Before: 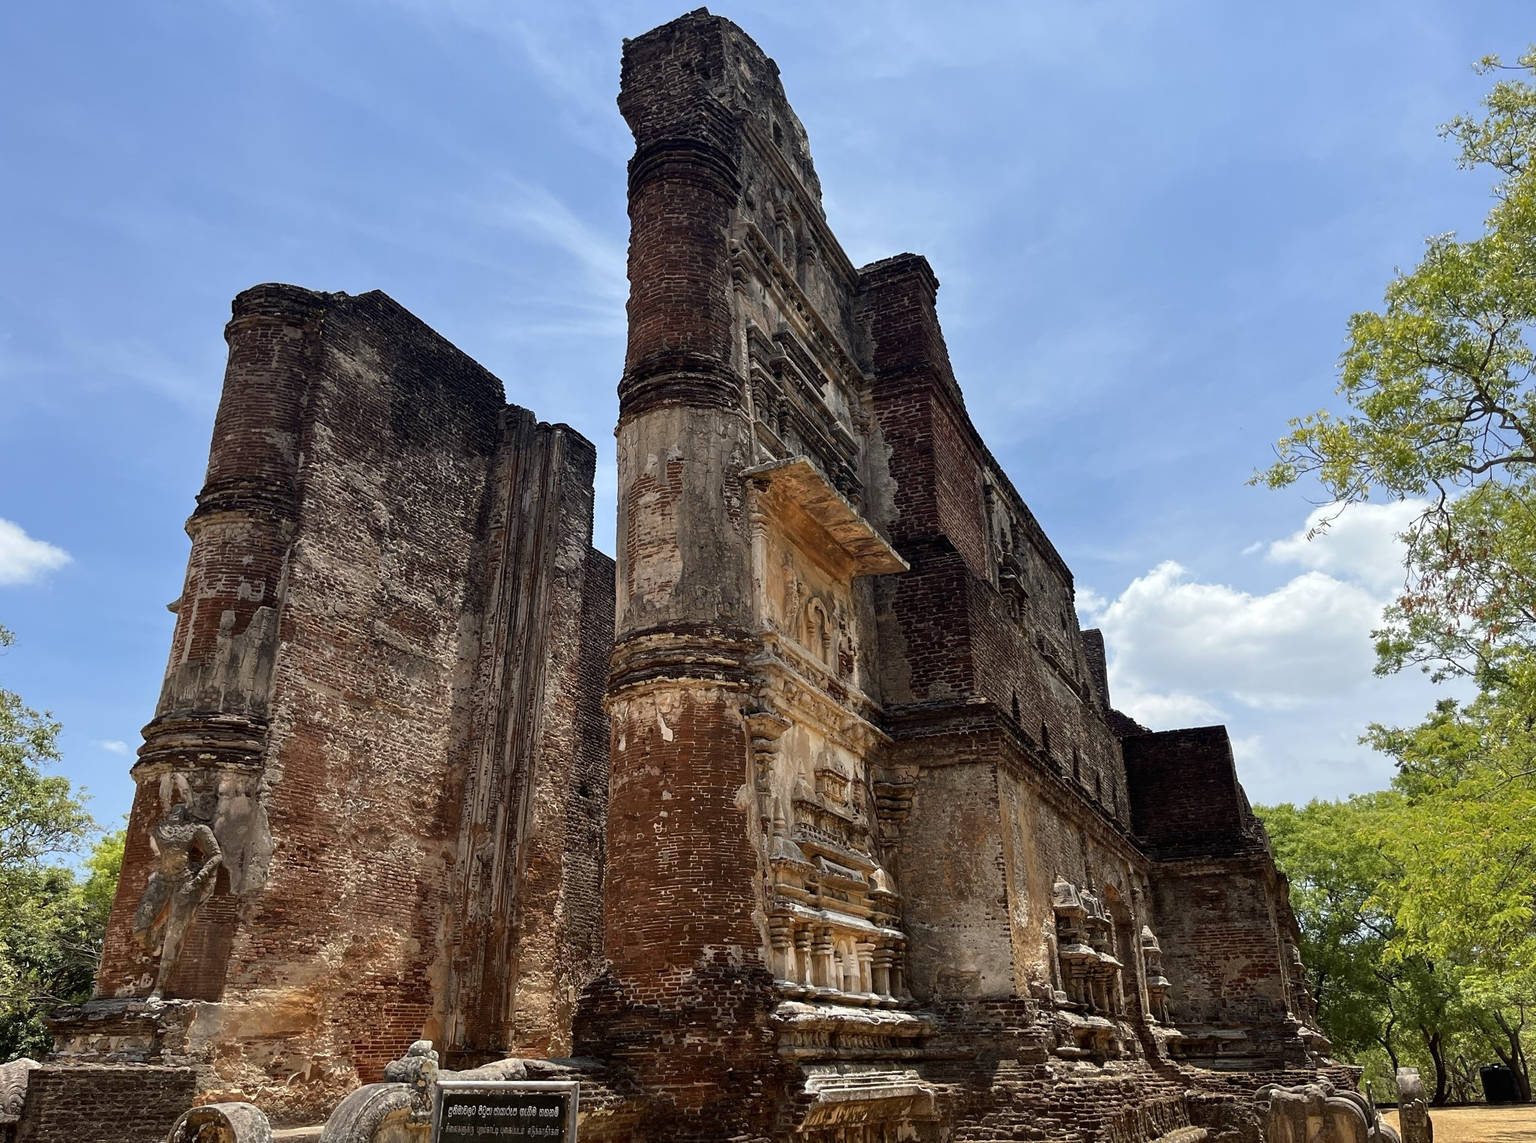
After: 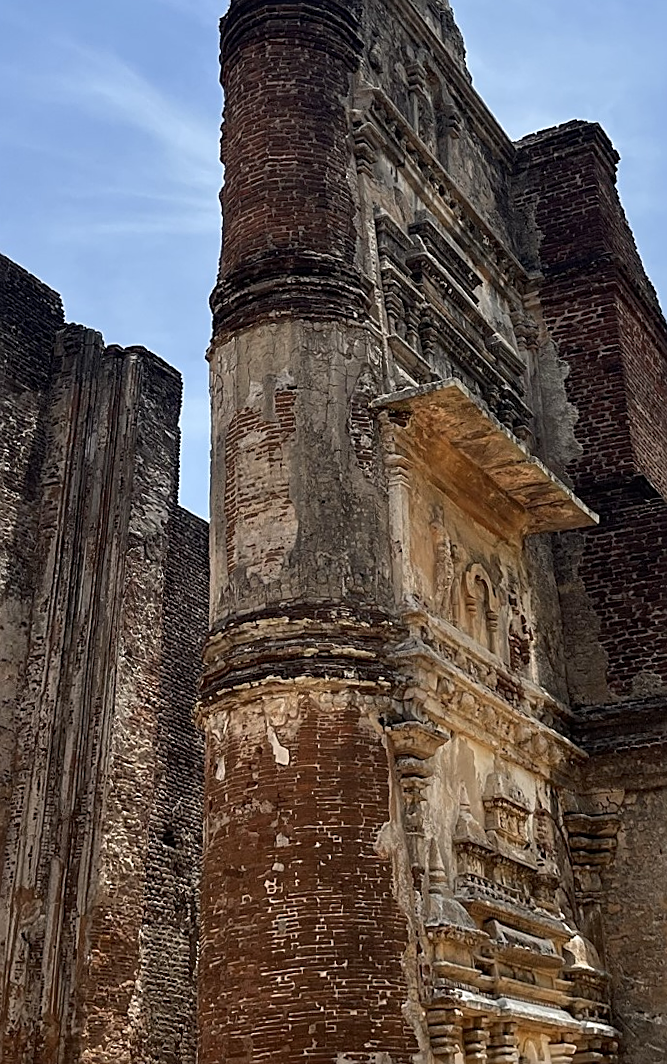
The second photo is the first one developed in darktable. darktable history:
sharpen: on, module defaults
crop and rotate: left 29.476%, top 10.214%, right 35.32%, bottom 17.333%
rotate and perspective: rotation -1.68°, lens shift (vertical) -0.146, crop left 0.049, crop right 0.912, crop top 0.032, crop bottom 0.96
